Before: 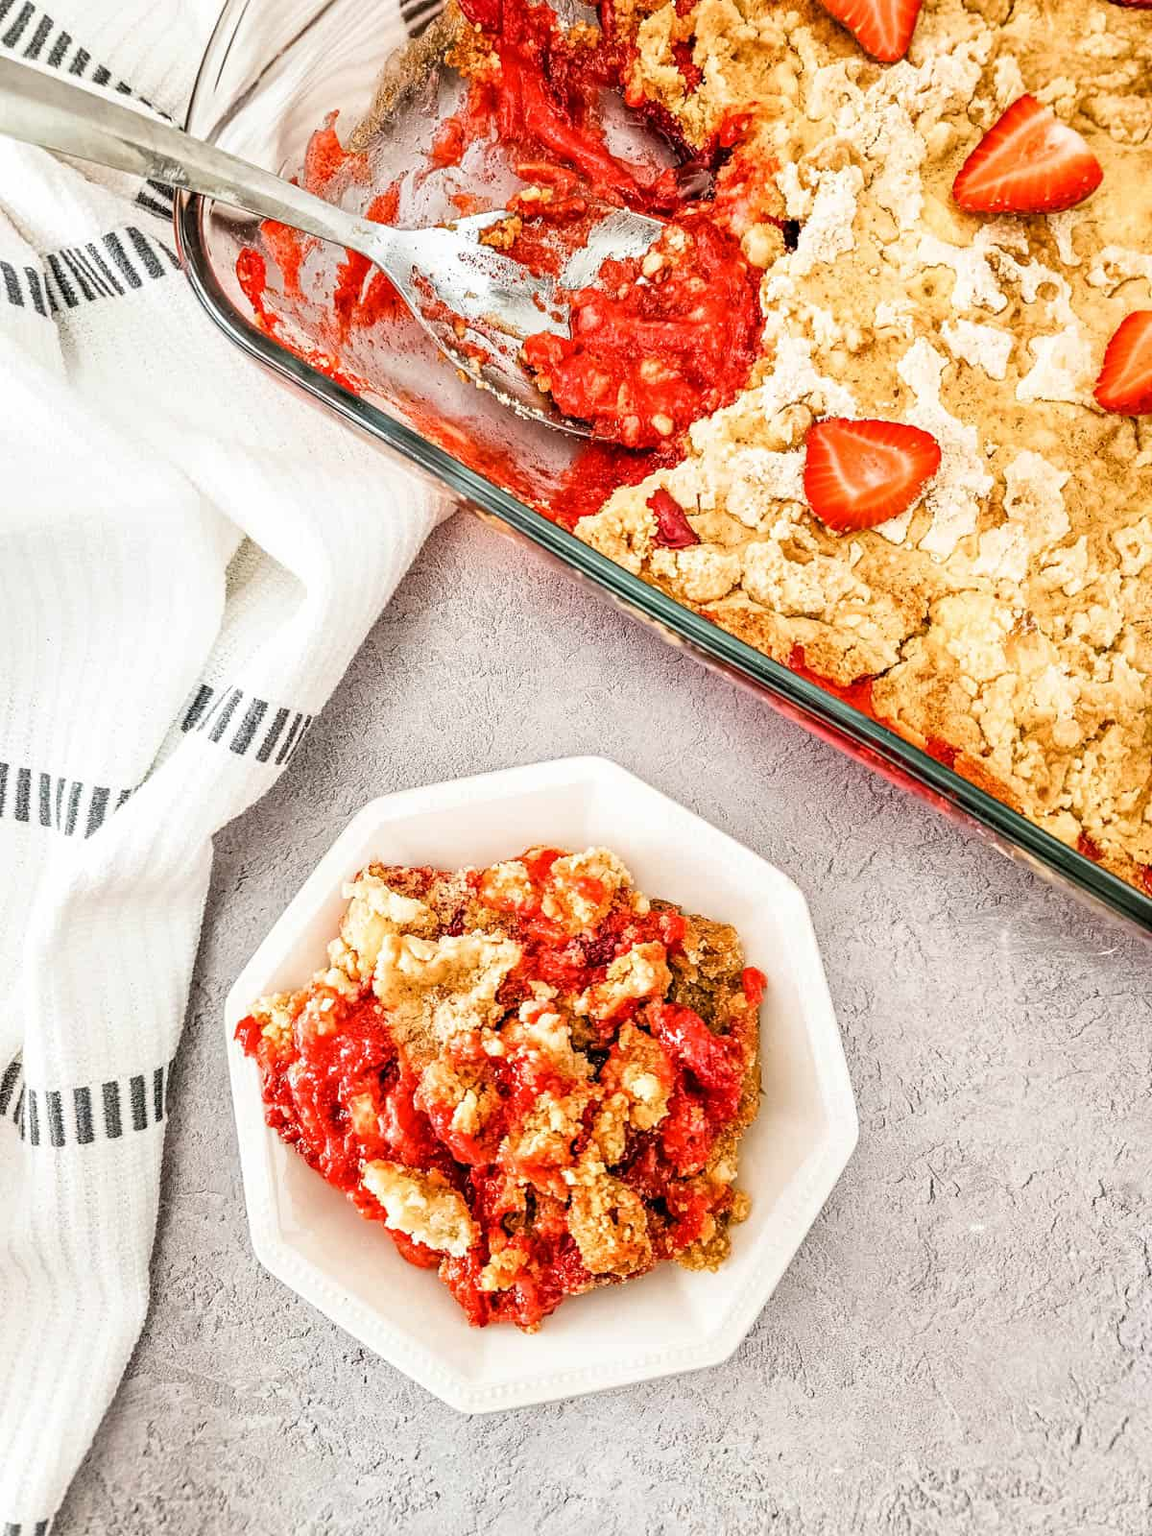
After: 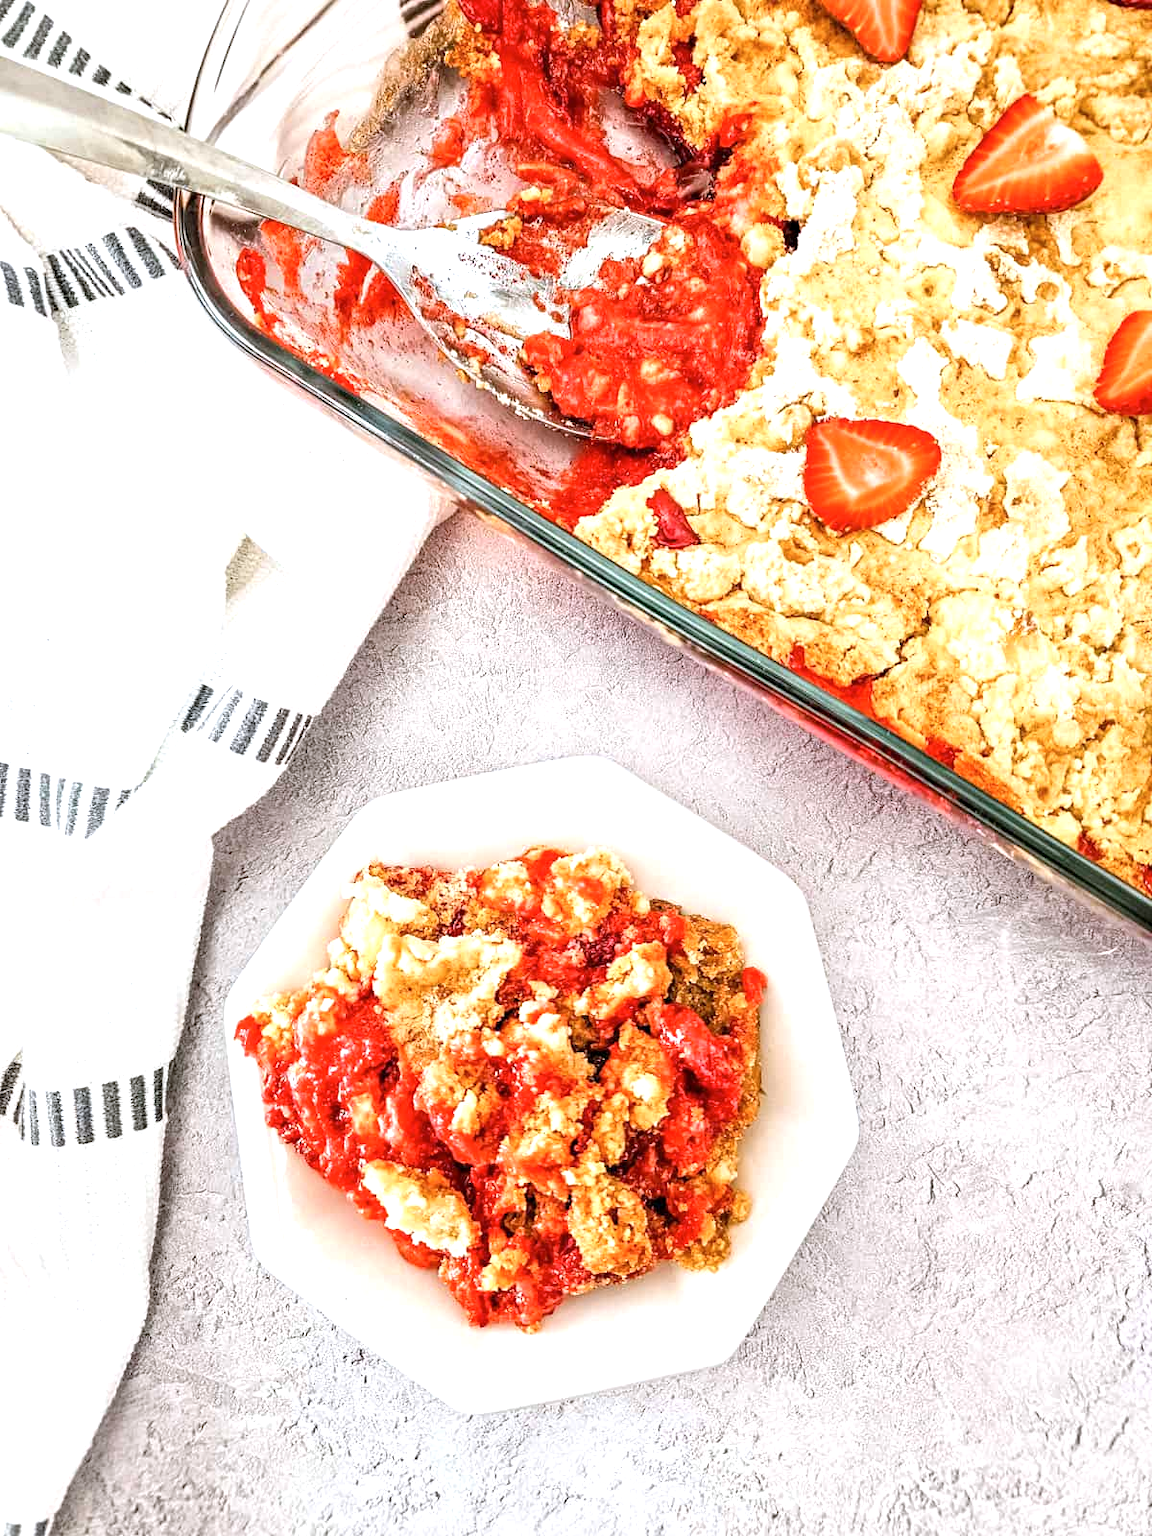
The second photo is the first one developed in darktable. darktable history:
color contrast: green-magenta contrast 0.96
color correction: highlights a* -0.137, highlights b* -5.91, shadows a* -0.137, shadows b* -0.137
exposure: black level correction 0.001, exposure 0.5 EV, compensate exposure bias true, compensate highlight preservation false
